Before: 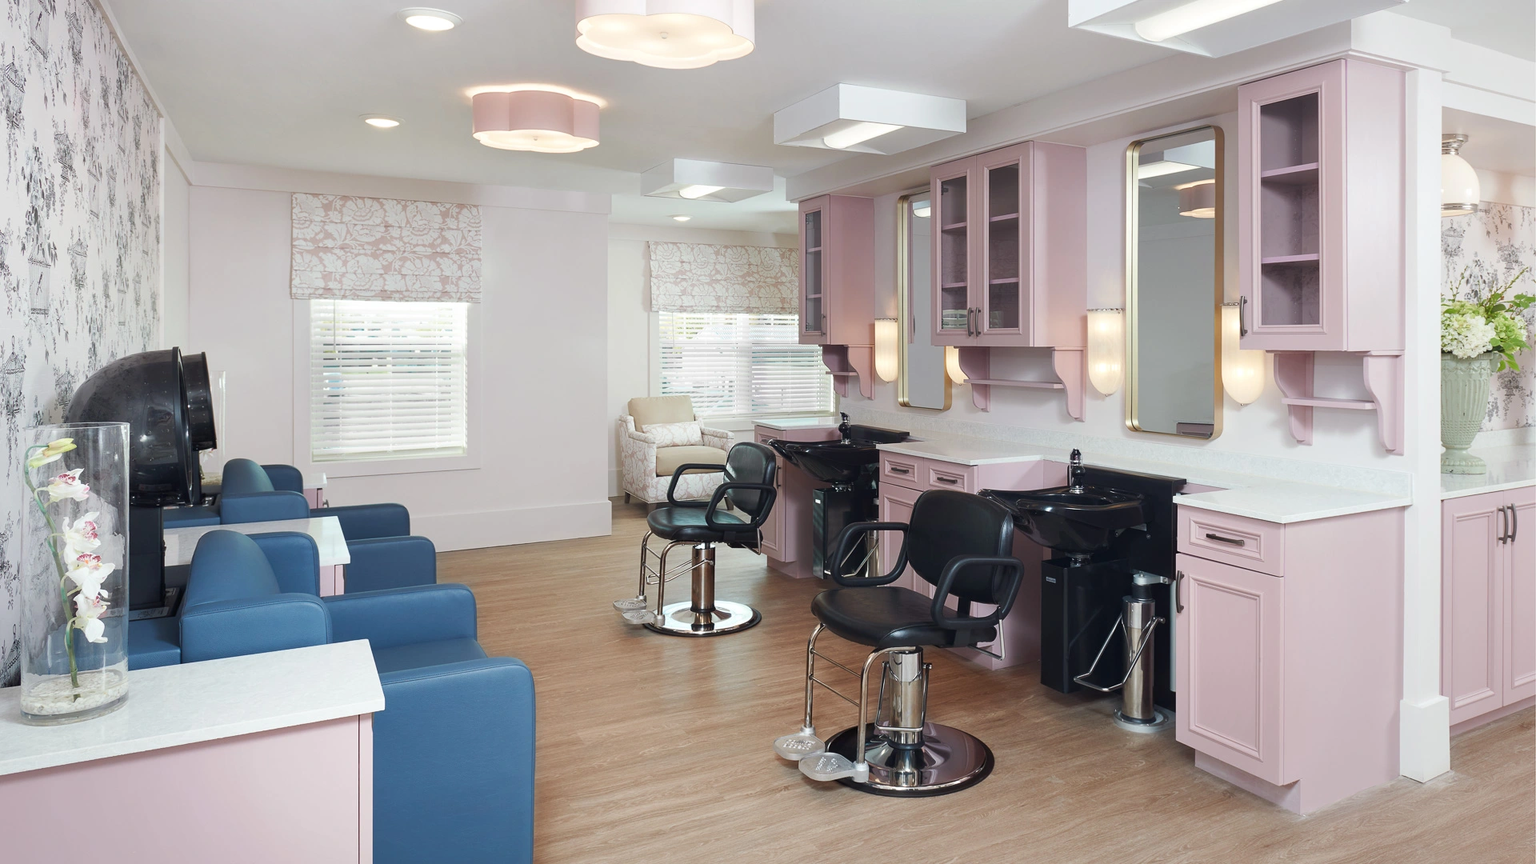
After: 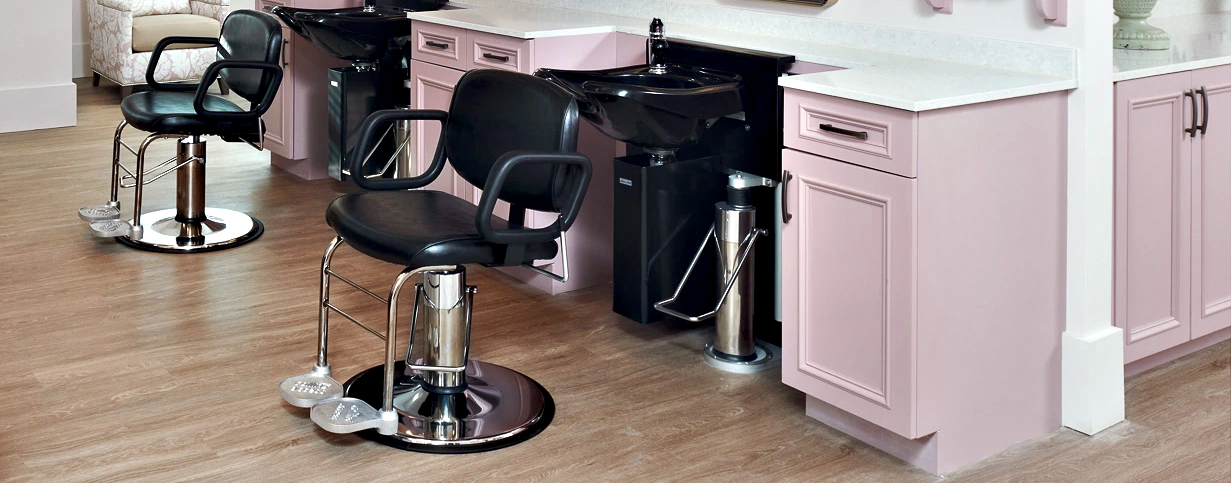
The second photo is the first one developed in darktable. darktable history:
crop and rotate: left 35.855%, top 50.364%, bottom 4.858%
contrast equalizer: octaves 7, y [[0.6 ×6], [0.55 ×6], [0 ×6], [0 ×6], [0 ×6]]
